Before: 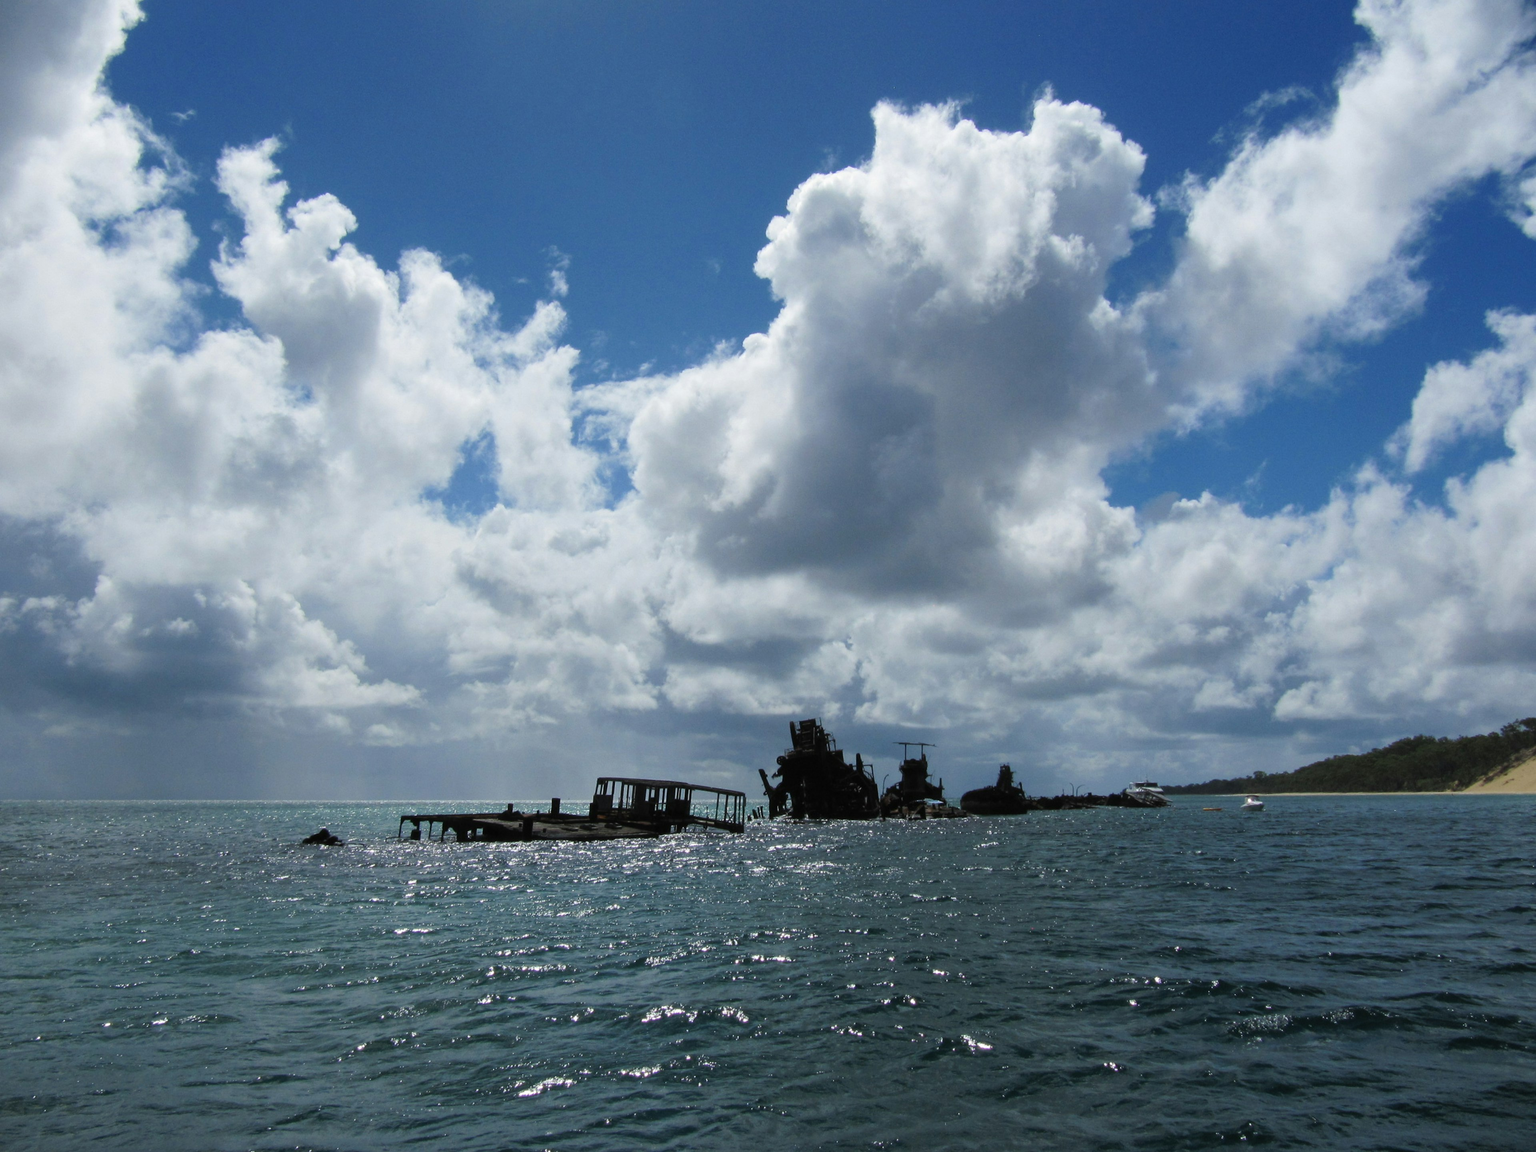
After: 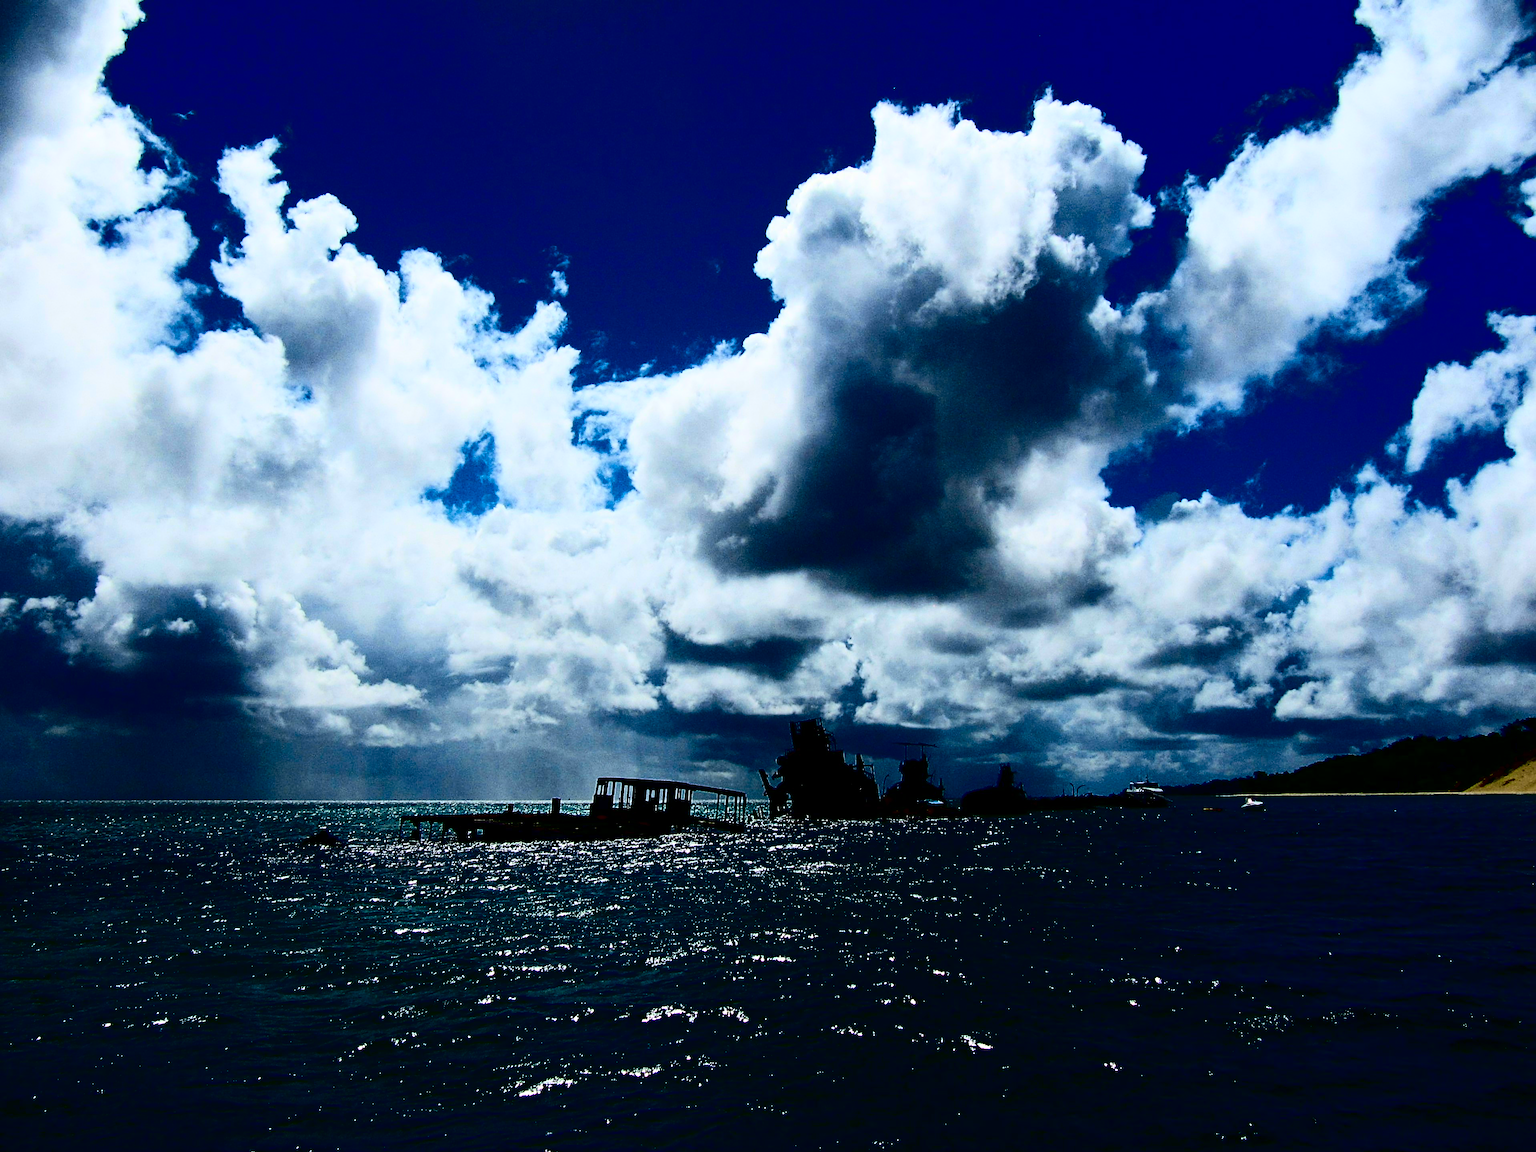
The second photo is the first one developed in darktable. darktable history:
sharpen: radius 2.774
contrast brightness saturation: contrast 0.755, brightness -0.981, saturation 0.987
